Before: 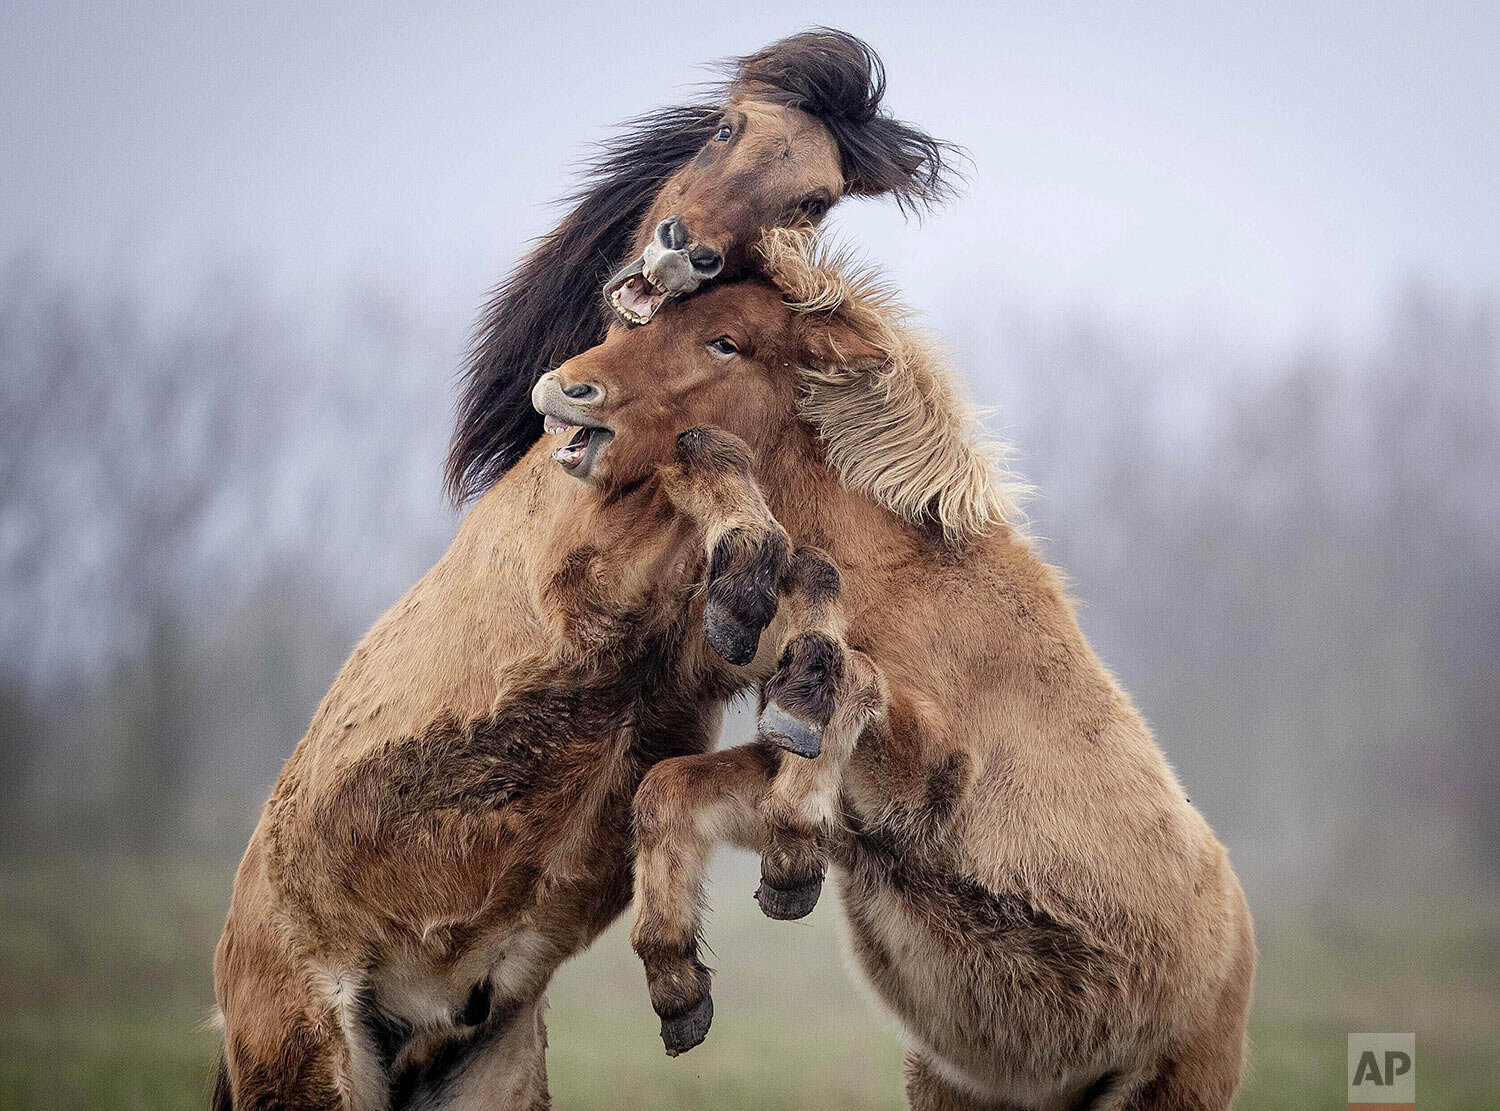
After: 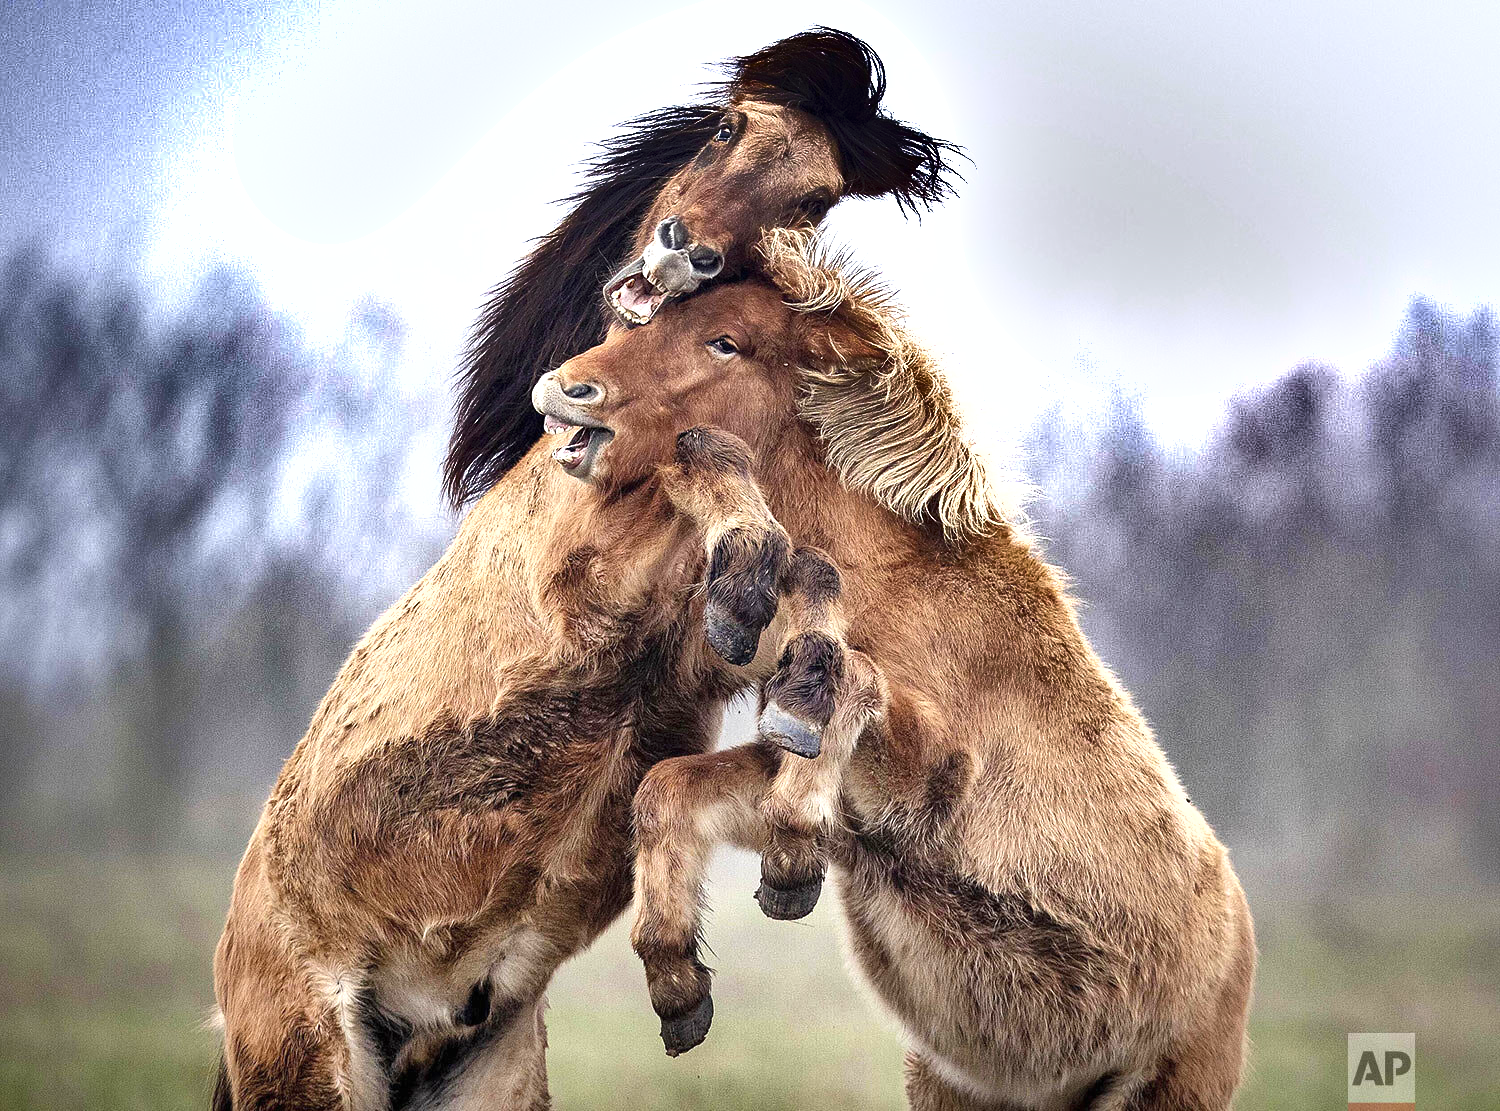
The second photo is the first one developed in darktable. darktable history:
exposure: black level correction 0, exposure 0.894 EV, compensate highlight preservation false
shadows and highlights: shadows 21, highlights -82.32, soften with gaussian
